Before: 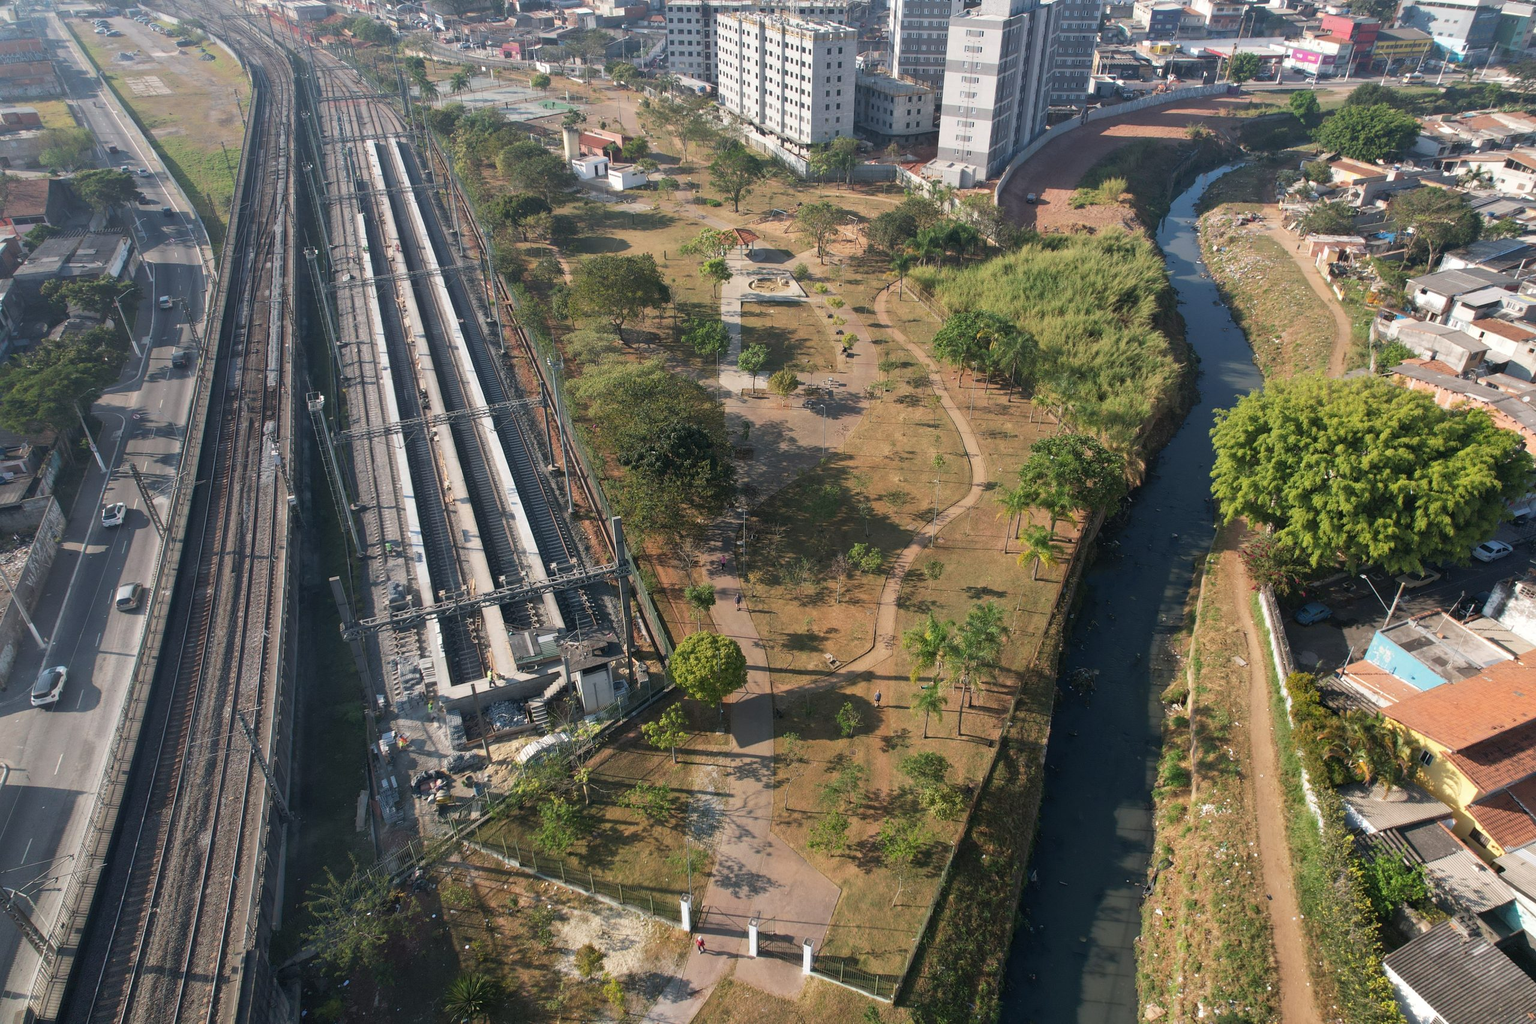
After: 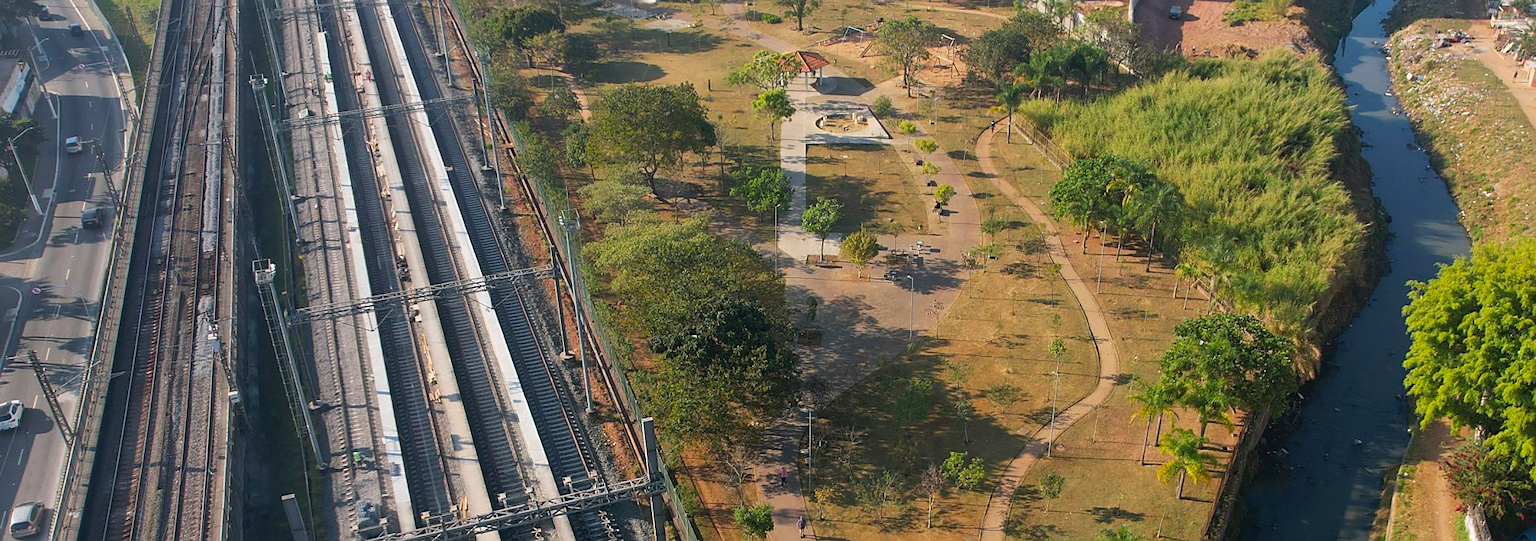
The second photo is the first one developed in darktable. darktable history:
crop: left 7.036%, top 18.398%, right 14.379%, bottom 40.043%
color balance rgb: perceptual saturation grading › global saturation 30%, global vibrance 10%
sharpen: radius 1.864, amount 0.398, threshold 1.271
